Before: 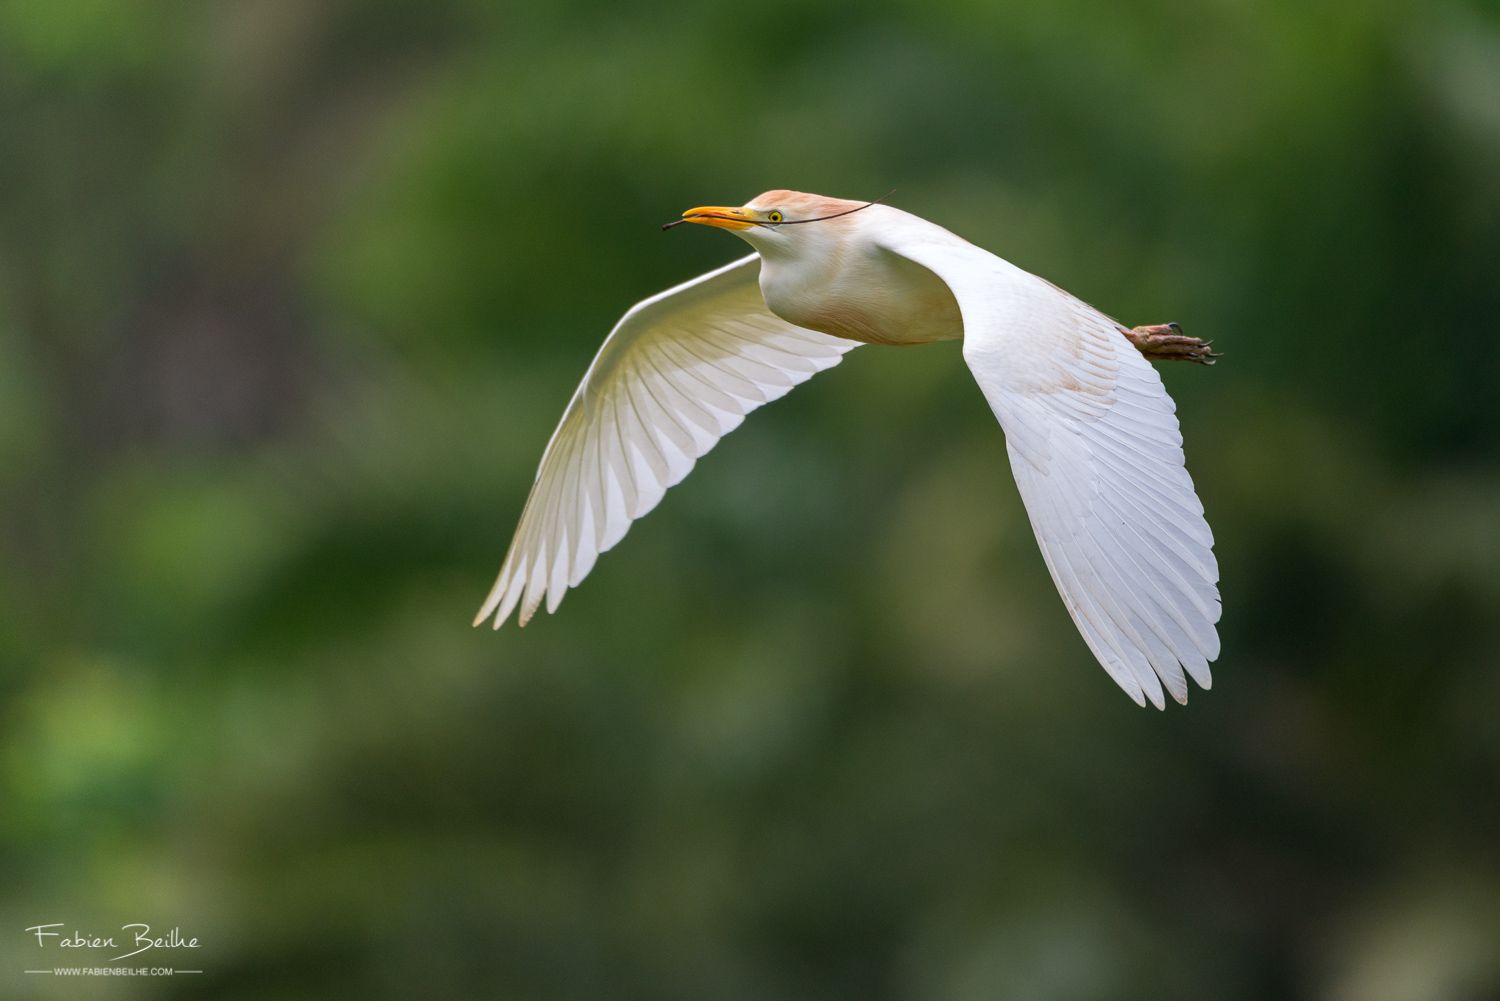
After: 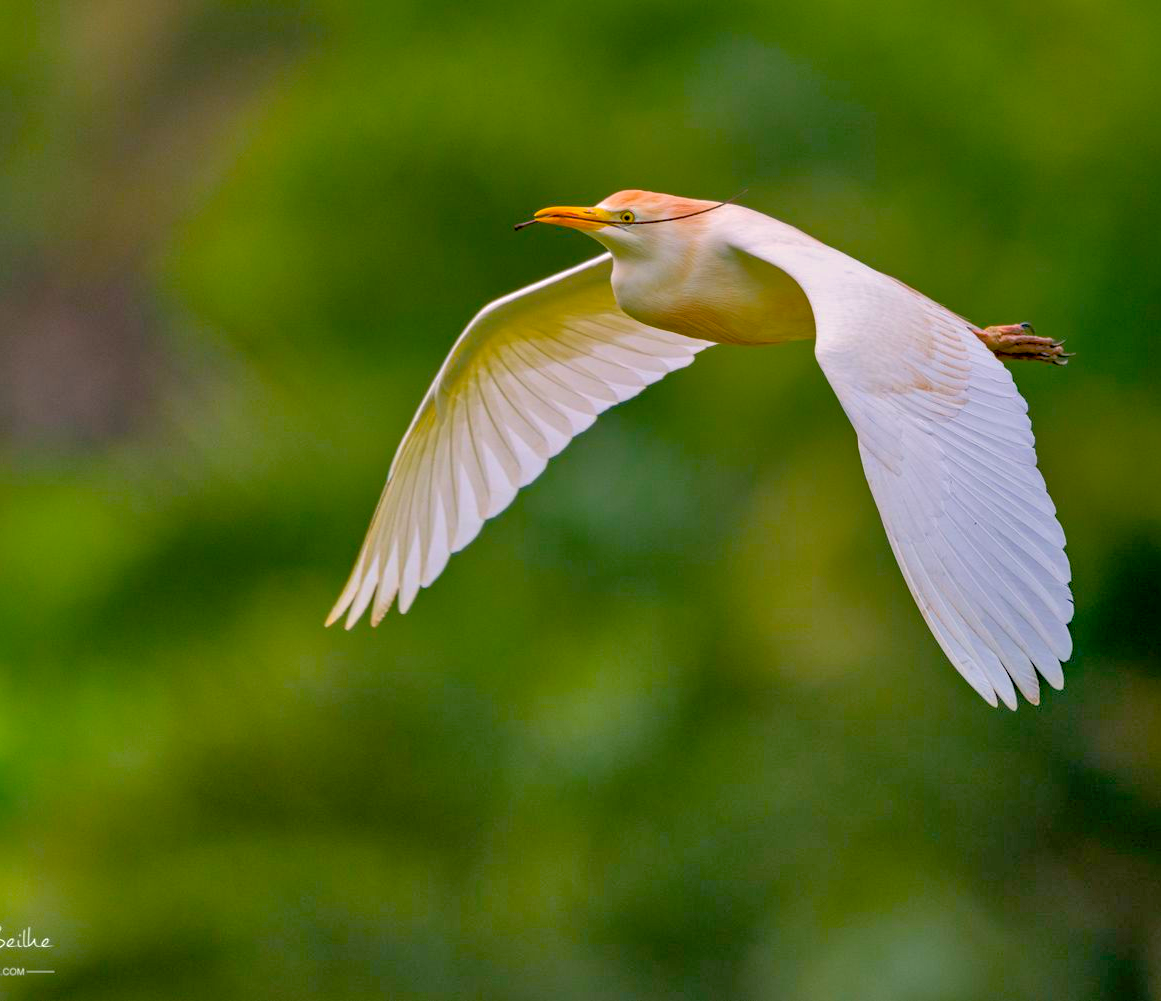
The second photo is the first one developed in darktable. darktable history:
tone equalizer: -8 EV 1 EV, -7 EV 1 EV, -6 EV 1 EV, -5 EV 1 EV, -4 EV 1 EV, -3 EV 0.75 EV, -2 EV 0.5 EV, -1 EV 0.25 EV
graduated density: density 0.38 EV, hardness 21%, rotation -6.11°, saturation 32%
exposure: black level correction 0.005, exposure 0.001 EV, compensate highlight preservation false
shadows and highlights: on, module defaults
haze removal: on, module defaults
crop: left 9.88%, right 12.664%
color balance rgb: linear chroma grading › global chroma 15%, perceptual saturation grading › global saturation 30%
